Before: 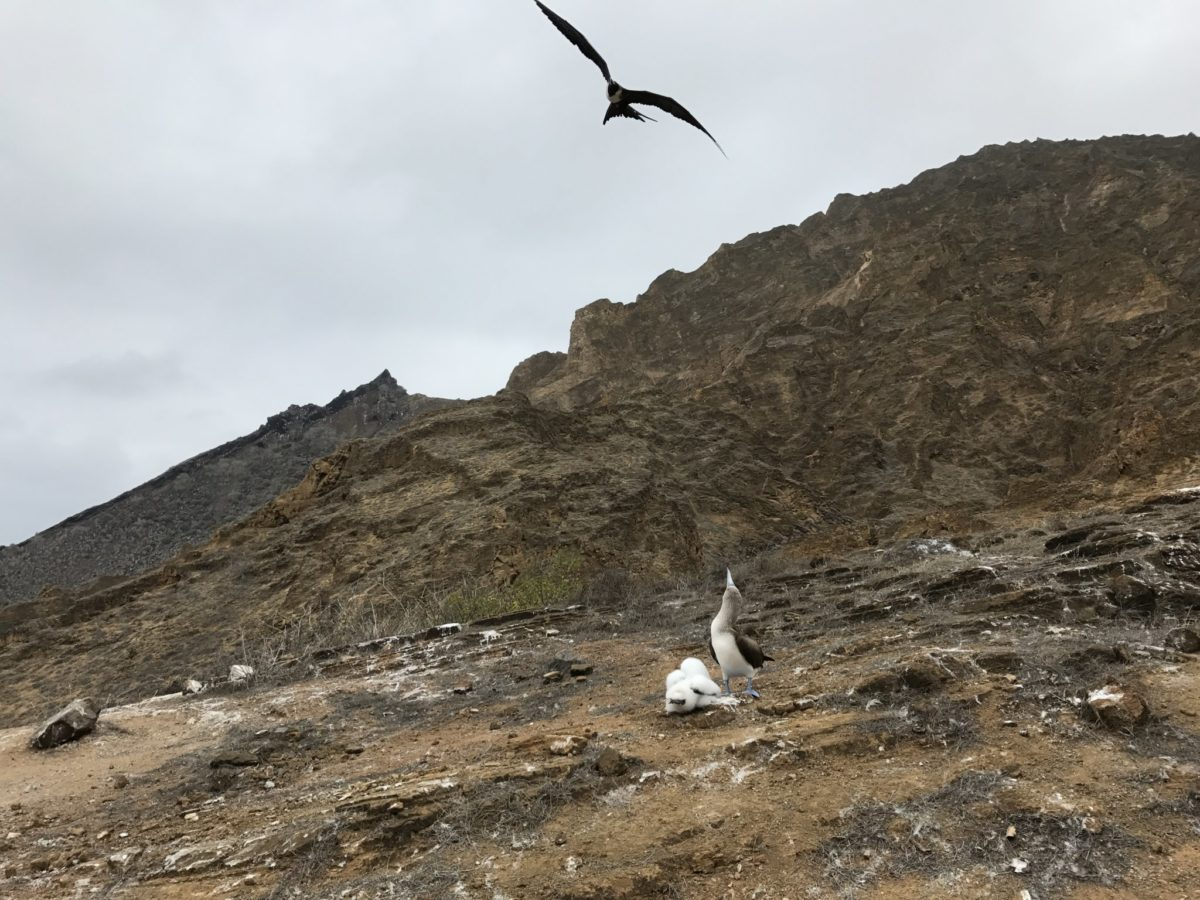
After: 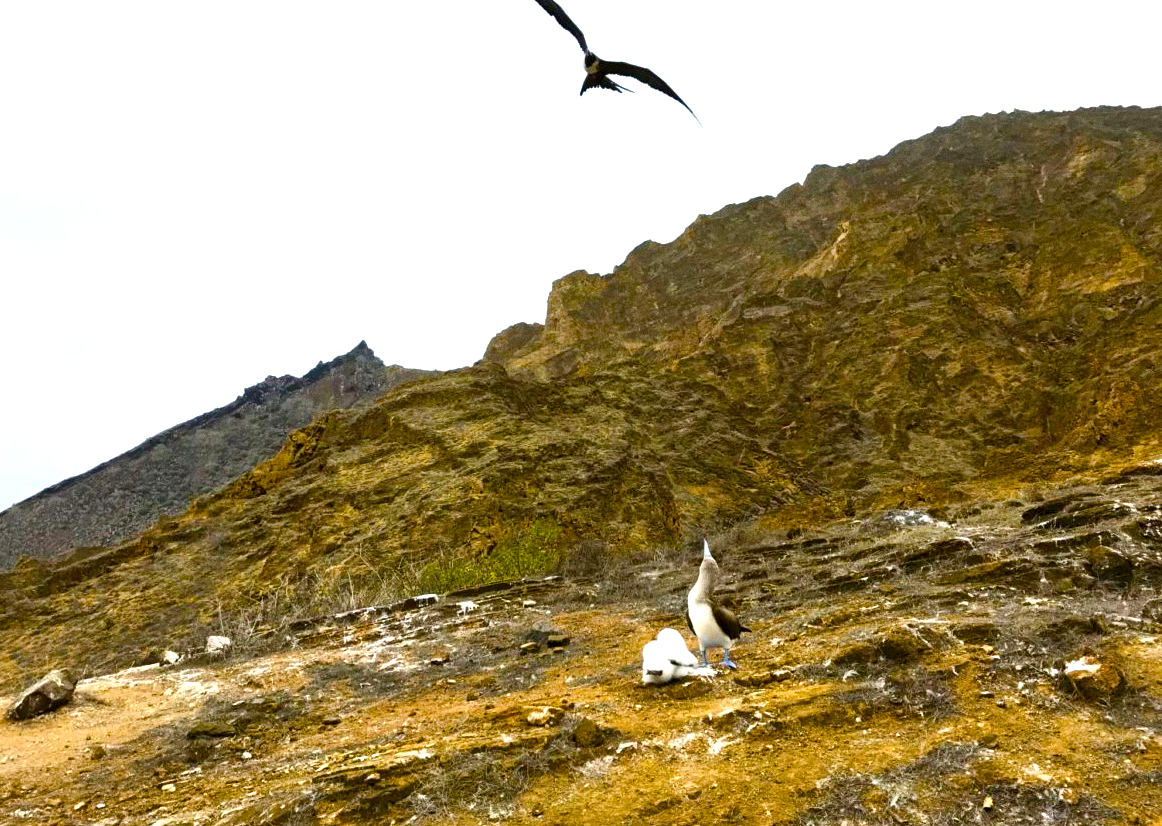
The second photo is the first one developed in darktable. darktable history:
grain: coarseness 0.09 ISO
white balance: emerald 1
crop: left 1.964%, top 3.251%, right 1.122%, bottom 4.933%
local contrast: mode bilateral grid, contrast 20, coarseness 50, detail 140%, midtone range 0.2
color balance rgb: linear chroma grading › global chroma 25%, perceptual saturation grading › global saturation 40%, perceptual saturation grading › highlights -50%, perceptual saturation grading › shadows 30%, perceptual brilliance grading › global brilliance 25%, global vibrance 60%
